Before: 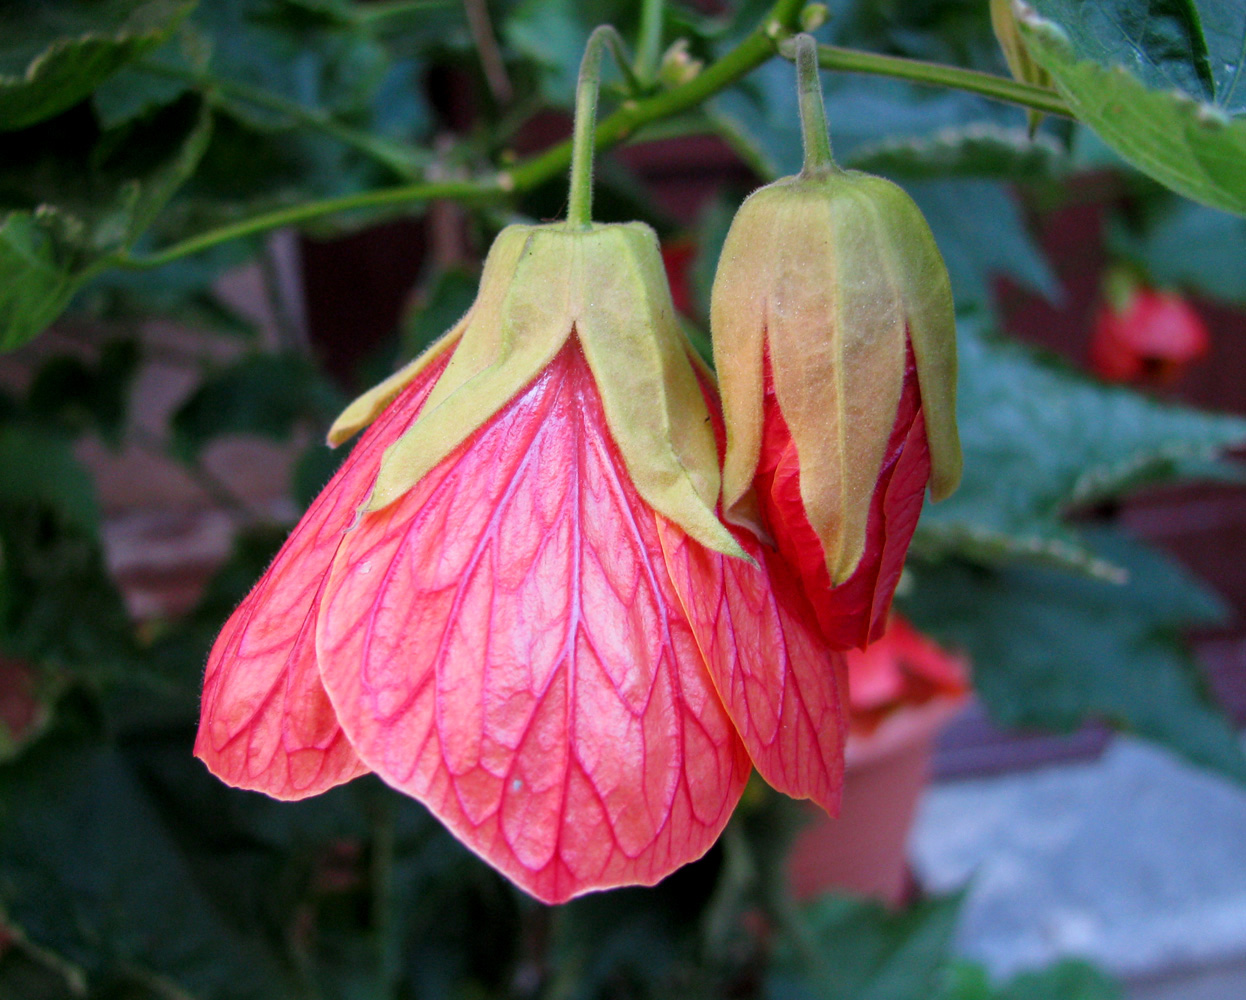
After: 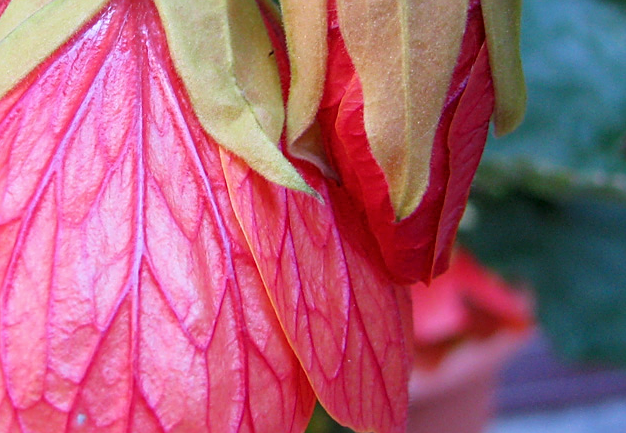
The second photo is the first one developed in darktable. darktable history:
color calibration: illuminant as shot in camera, x 0.358, y 0.373, temperature 4628.91 K
crop: left 35.03%, top 36.625%, right 14.663%, bottom 20.057%
sharpen: on, module defaults
